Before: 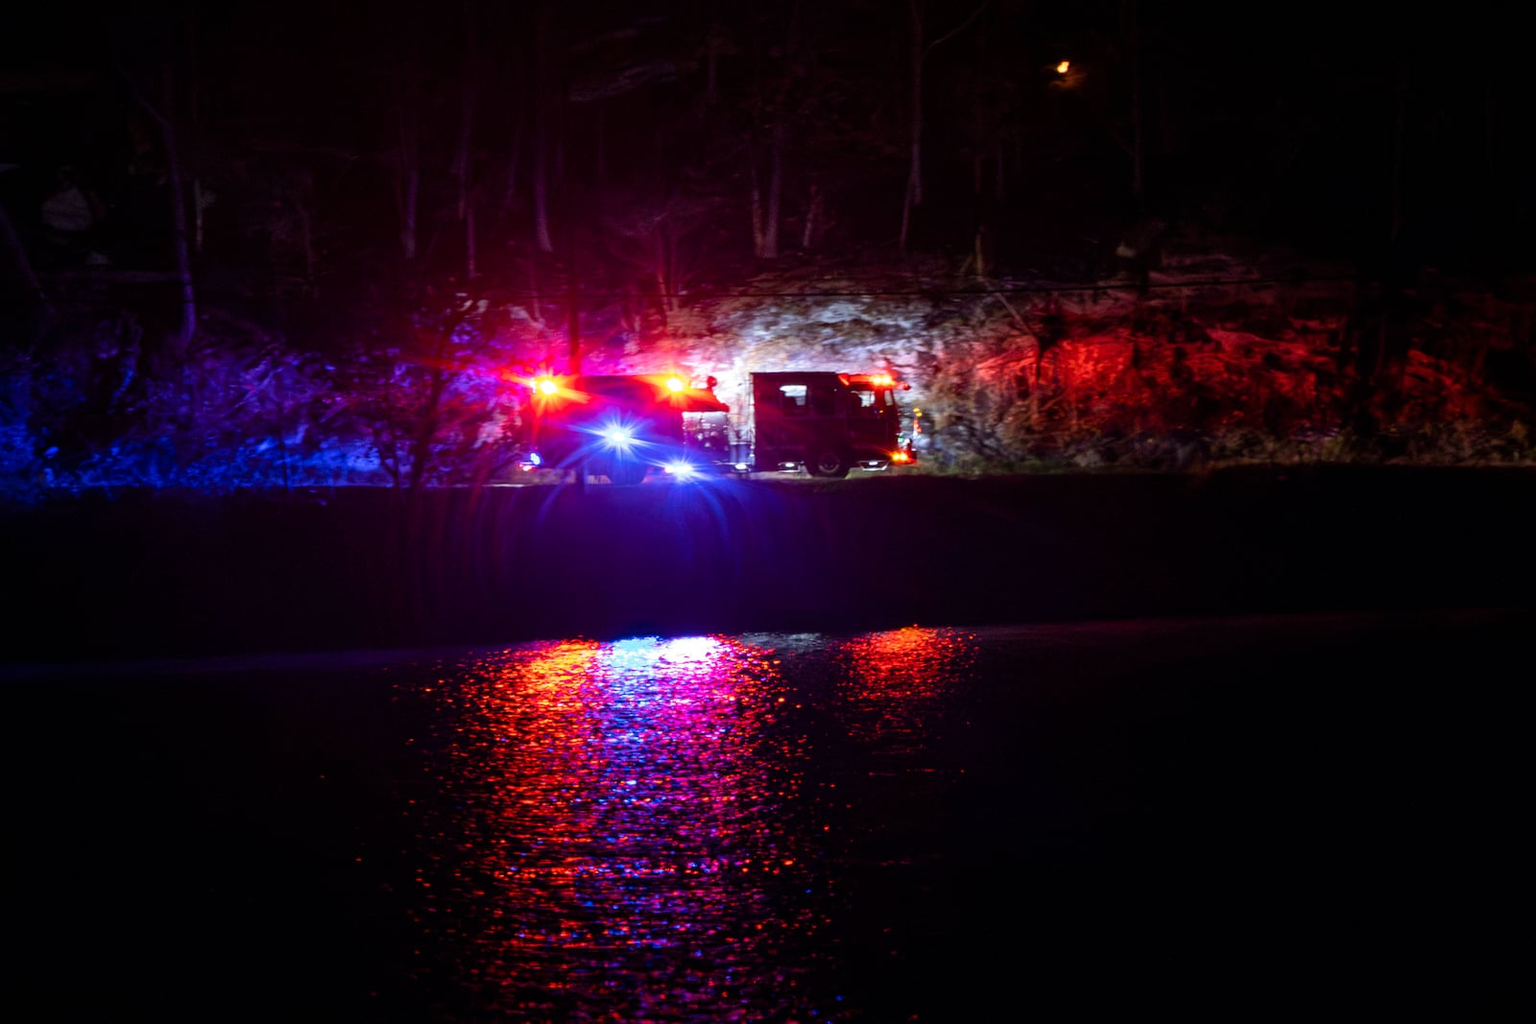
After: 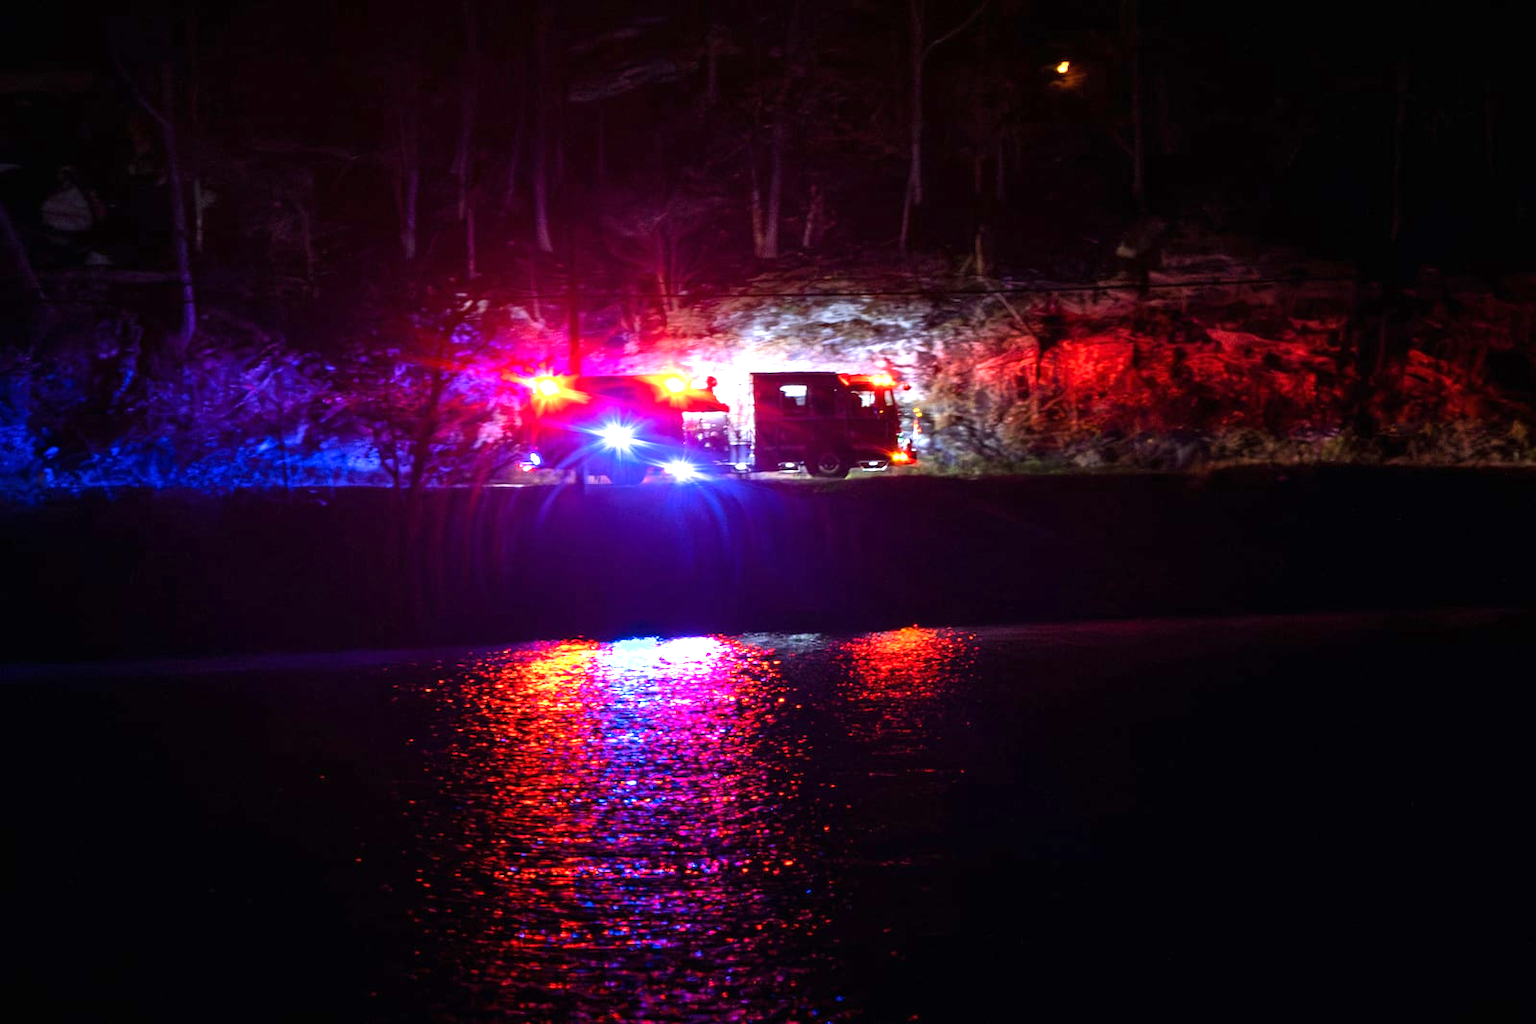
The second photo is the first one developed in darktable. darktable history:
exposure: black level correction 0, exposure 0.865 EV, compensate highlight preservation false
